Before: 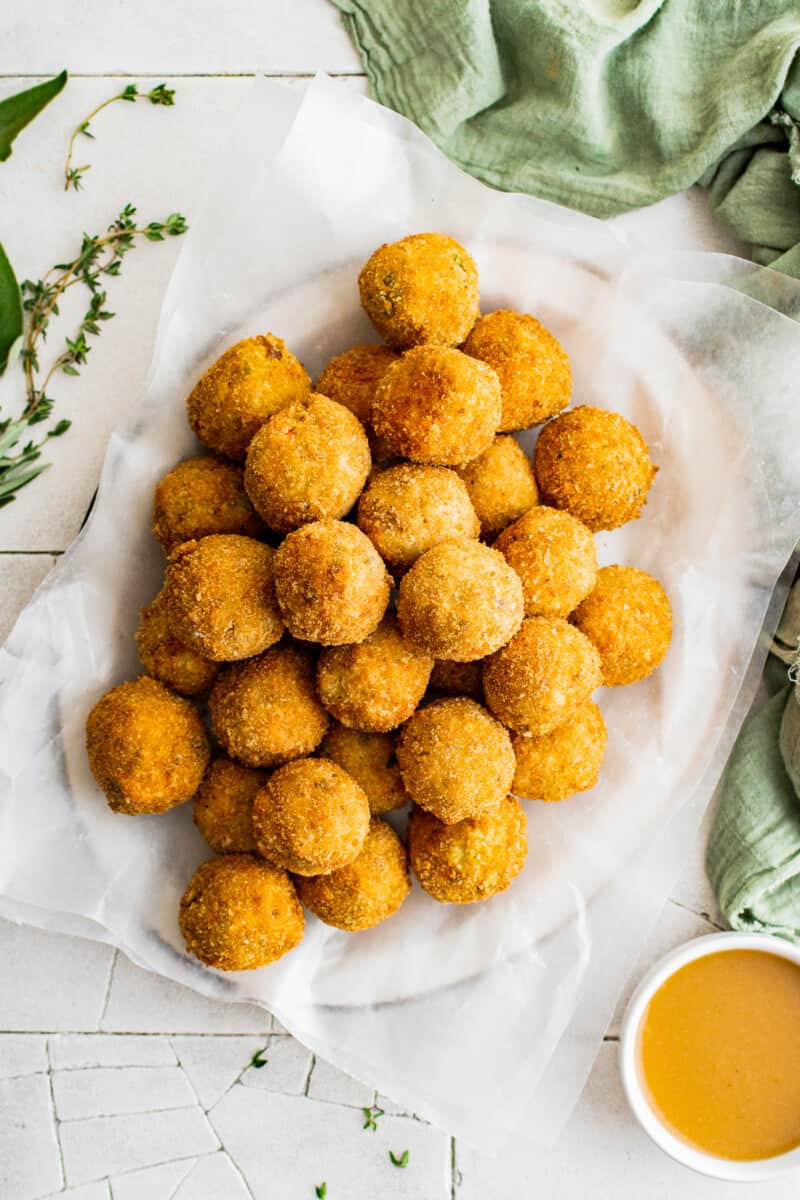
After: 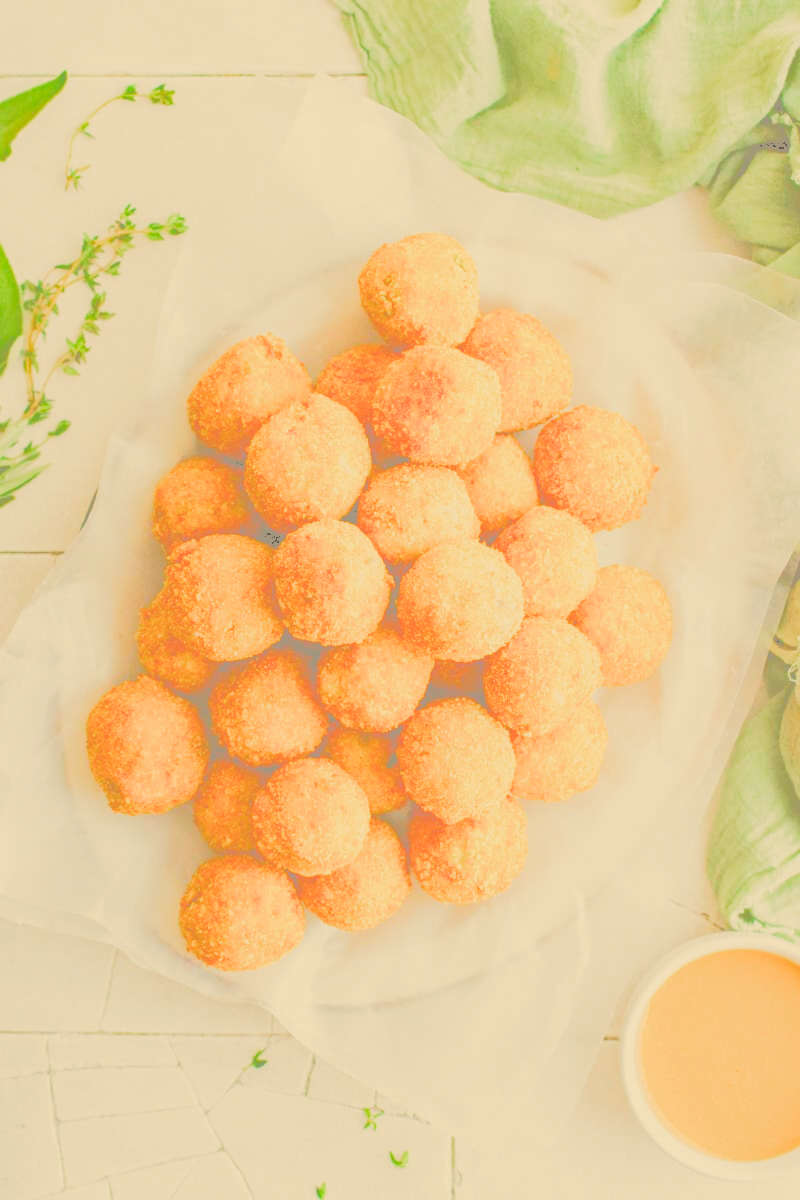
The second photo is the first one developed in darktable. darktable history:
exposure: black level correction 0, exposure 1.997 EV, compensate exposure bias true, compensate highlight preservation false
color correction: highlights a* 2.42, highlights b* 23.45
filmic rgb: black relative exposure -6.75 EV, white relative exposure 5.87 EV, hardness 2.69, color science v5 (2021), contrast in shadows safe, contrast in highlights safe
tone curve: curves: ch0 [(0, 0) (0.003, 0.626) (0.011, 0.626) (0.025, 0.63) (0.044, 0.631) (0.069, 0.632) (0.1, 0.636) (0.136, 0.637) (0.177, 0.641) (0.224, 0.642) (0.277, 0.646) (0.335, 0.649) (0.399, 0.661) (0.468, 0.679) (0.543, 0.702) (0.623, 0.732) (0.709, 0.769) (0.801, 0.804) (0.898, 0.847) (1, 1)], color space Lab, independent channels, preserve colors none
